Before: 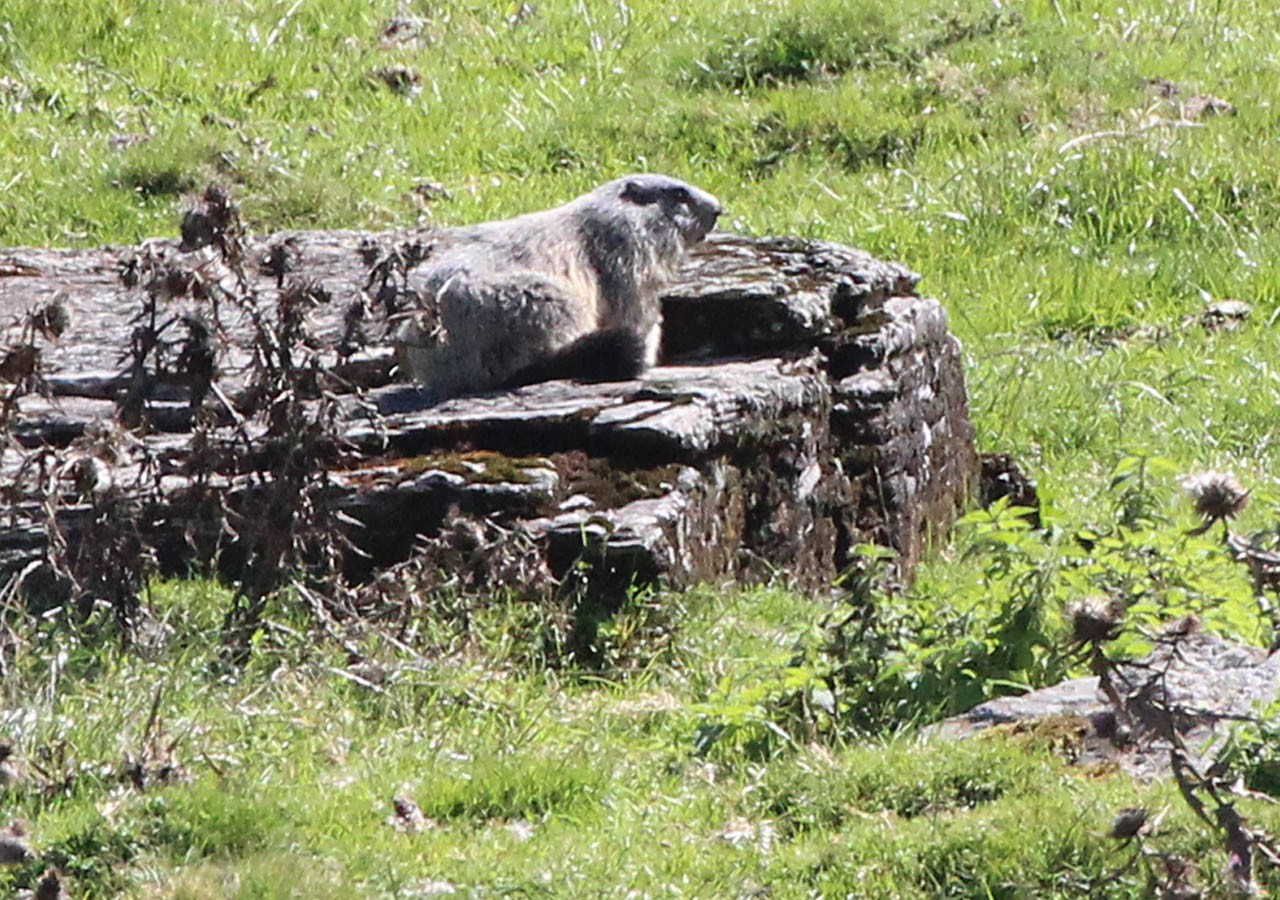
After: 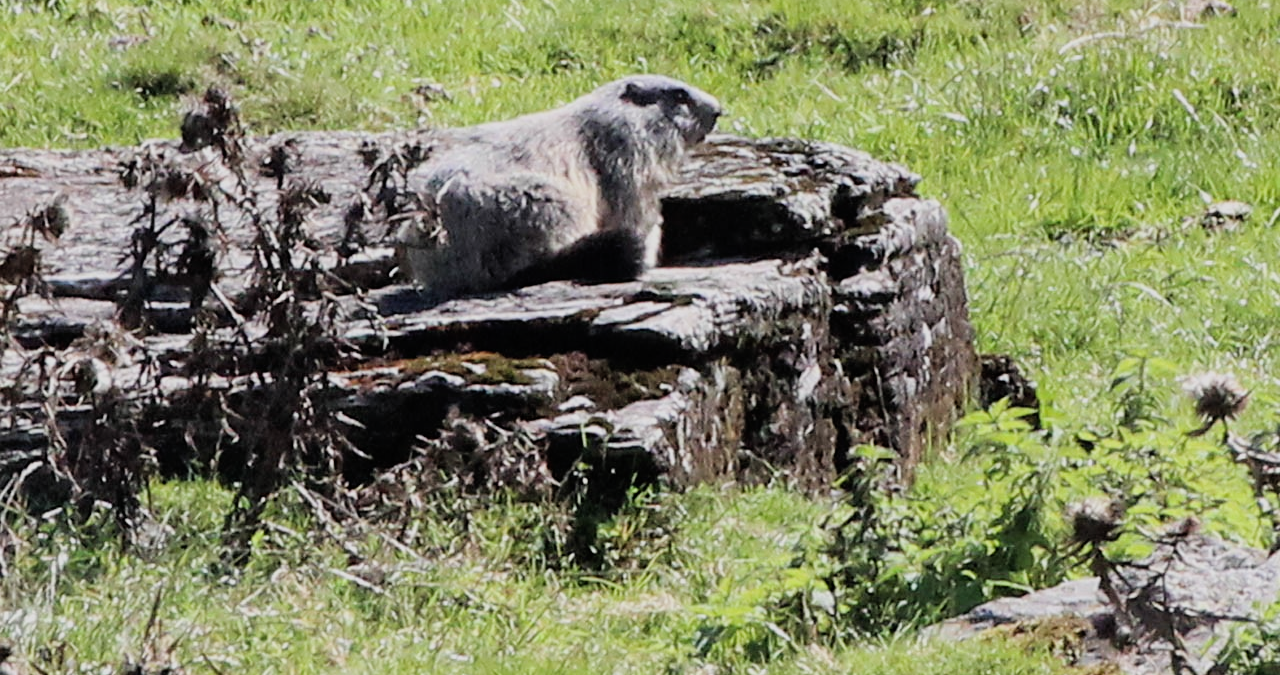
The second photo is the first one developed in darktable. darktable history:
crop: top 11.038%, bottom 13.962%
filmic rgb: black relative exposure -7.65 EV, hardness 4.02, contrast 1.1, highlights saturation mix -30%
